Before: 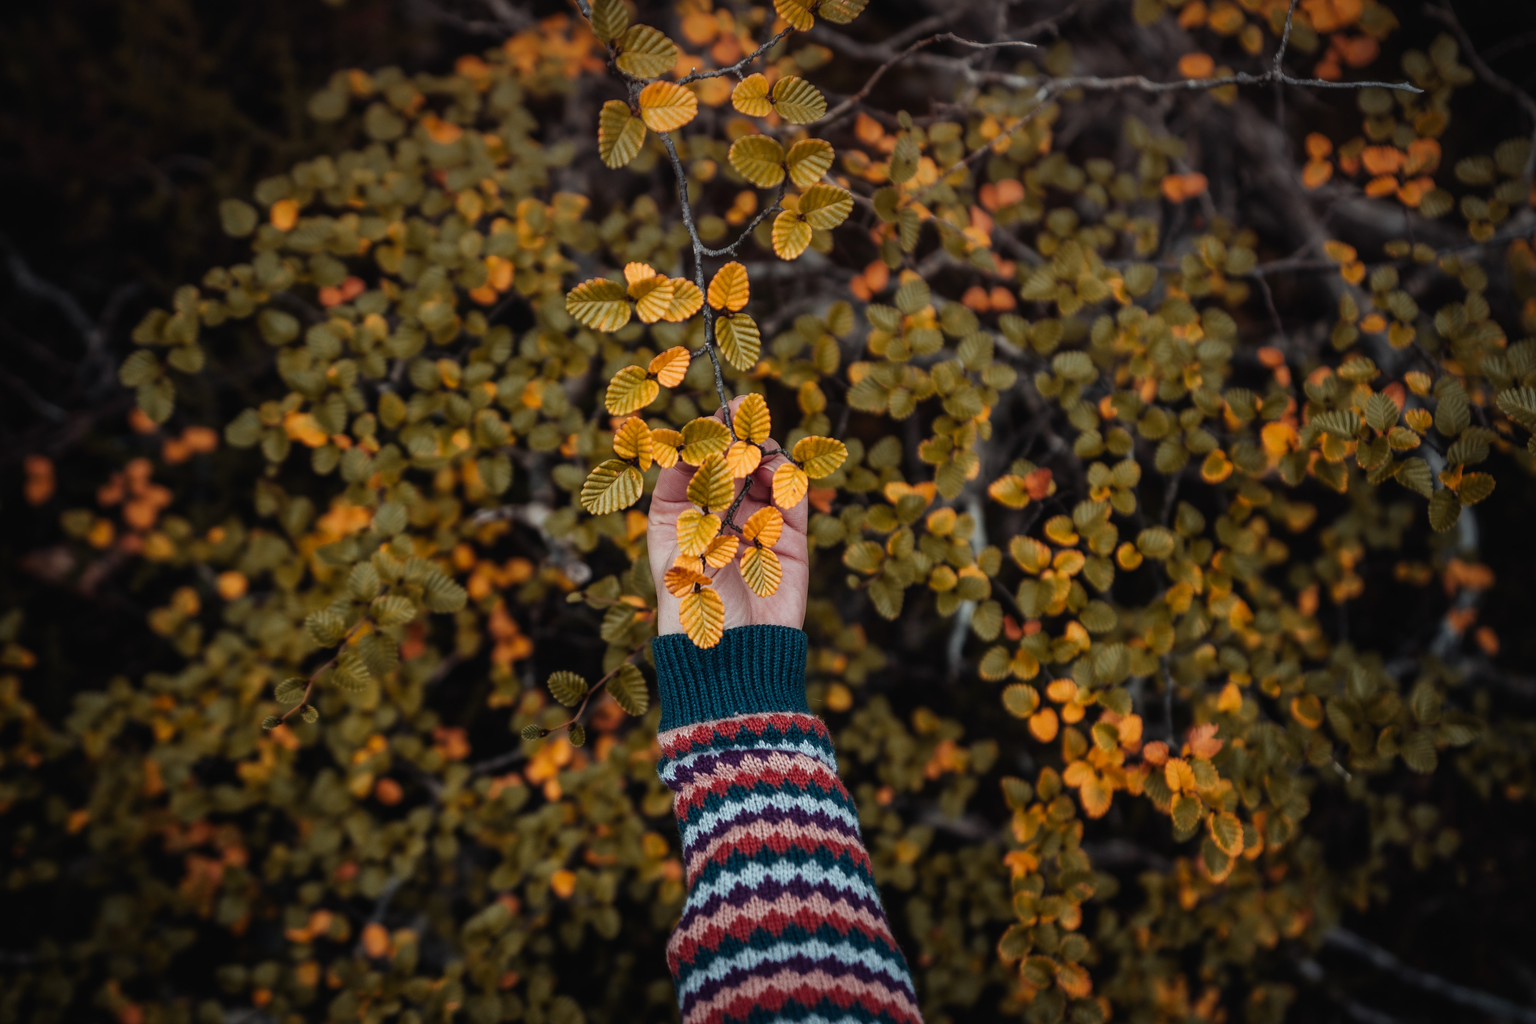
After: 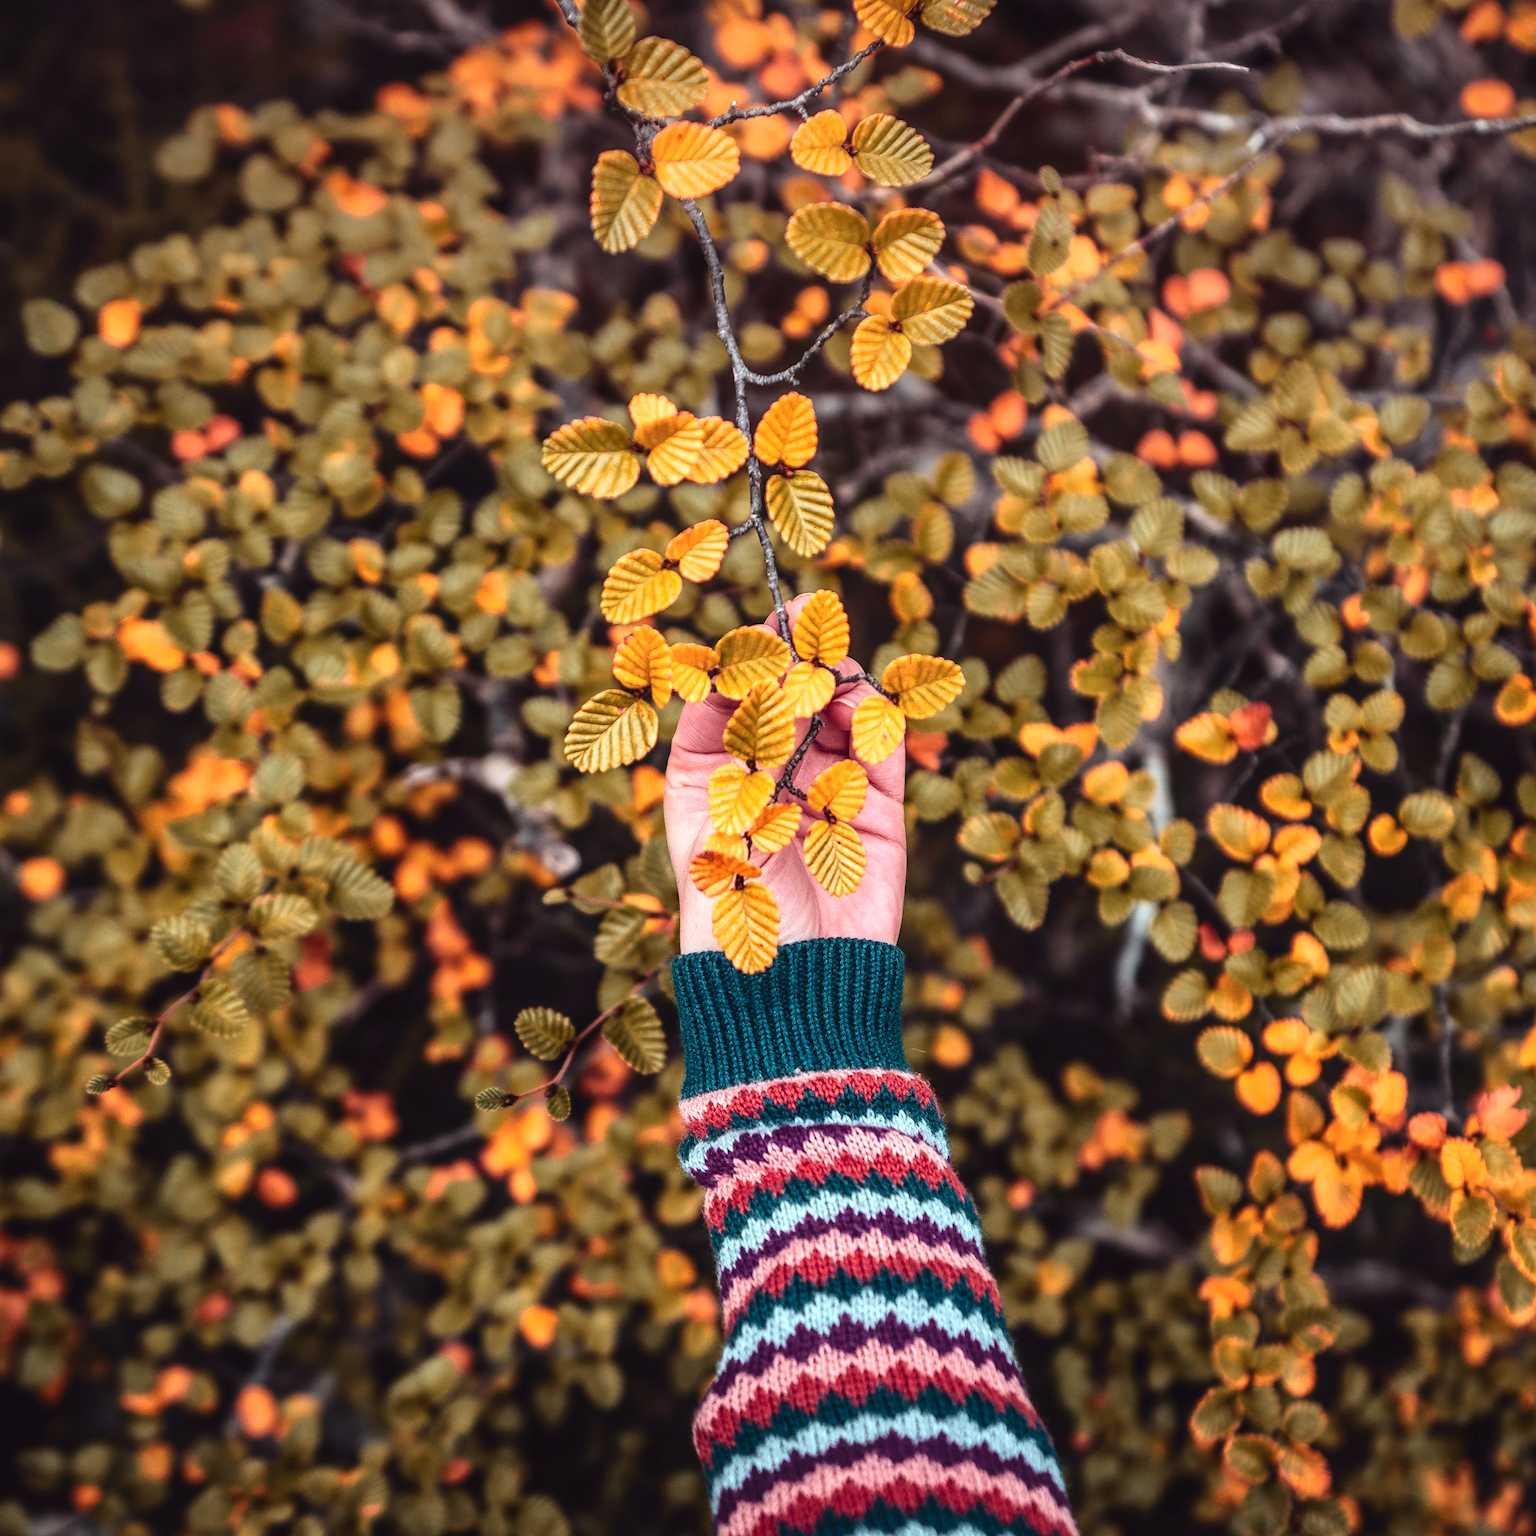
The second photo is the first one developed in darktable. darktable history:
tone curve: curves: ch0 [(0, 0.025) (0.15, 0.143) (0.452, 0.486) (0.751, 0.788) (1, 0.961)]; ch1 [(0, 0) (0.43, 0.408) (0.476, 0.469) (0.497, 0.507) (0.546, 0.571) (0.566, 0.607) (0.62, 0.657) (1, 1)]; ch2 [(0, 0) (0.386, 0.397) (0.505, 0.498) (0.547, 0.546) (0.579, 0.58) (1, 1)], color space Lab, independent channels, preserve colors none
local contrast: on, module defaults
exposure: black level correction 0, exposure 1 EV, compensate highlight preservation false
crop and rotate: left 13.342%, right 19.991%
